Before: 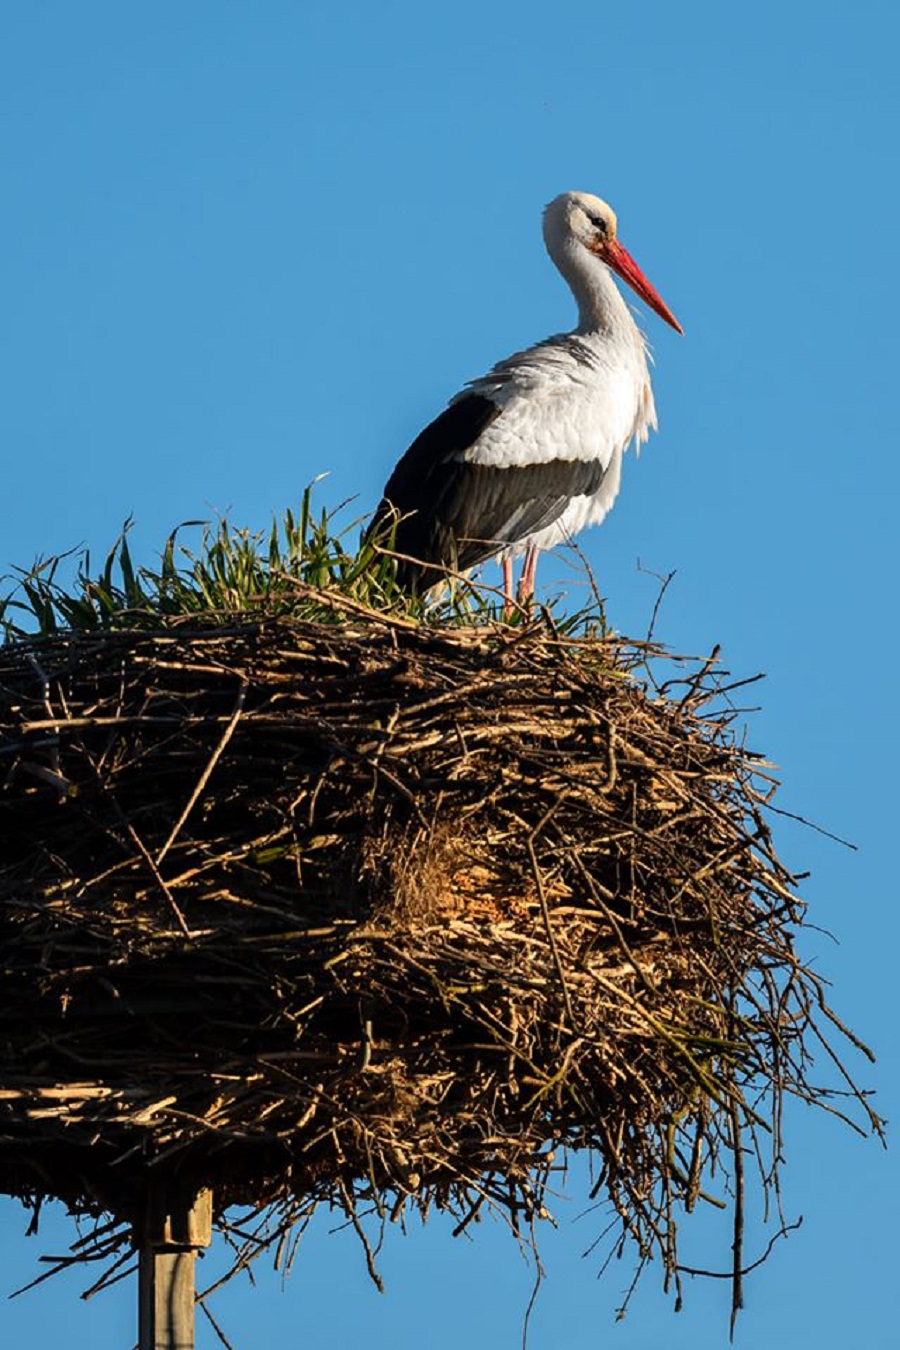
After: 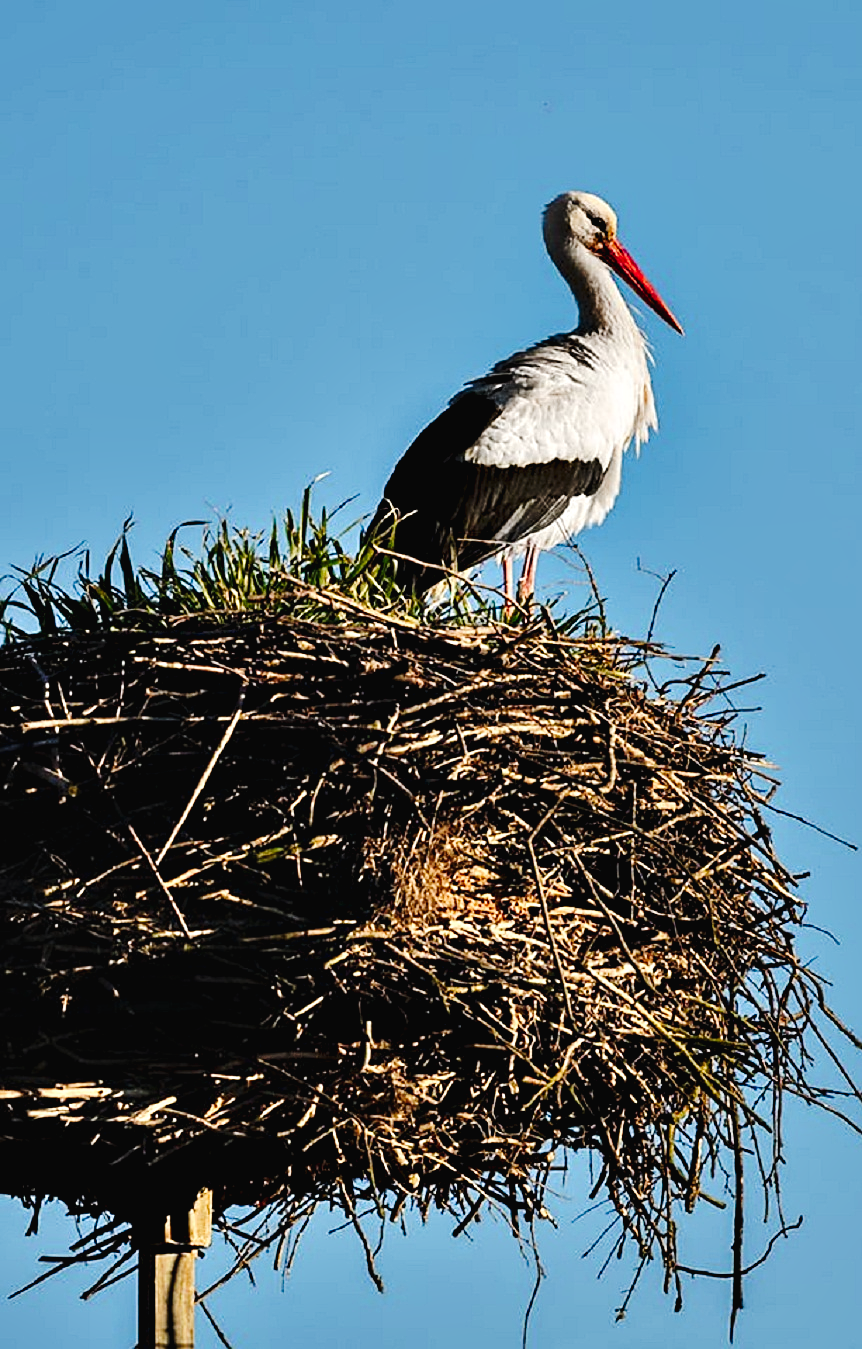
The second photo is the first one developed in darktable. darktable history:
contrast equalizer: octaves 7, y [[0.6 ×6], [0.55 ×6], [0 ×6], [0 ×6], [0 ×6]]
tone curve: curves: ch0 [(0, 0.019) (0.204, 0.162) (0.491, 0.519) (0.748, 0.765) (1, 0.919)]; ch1 [(0, 0) (0.201, 0.113) (0.372, 0.282) (0.443, 0.434) (0.496, 0.504) (0.566, 0.585) (0.761, 0.803) (1, 1)]; ch2 [(0, 0) (0.434, 0.447) (0.483, 0.487) (0.555, 0.563) (0.697, 0.68) (1, 1)], preserve colors none
crop: right 4.137%, bottom 0.031%
sharpen: on, module defaults
